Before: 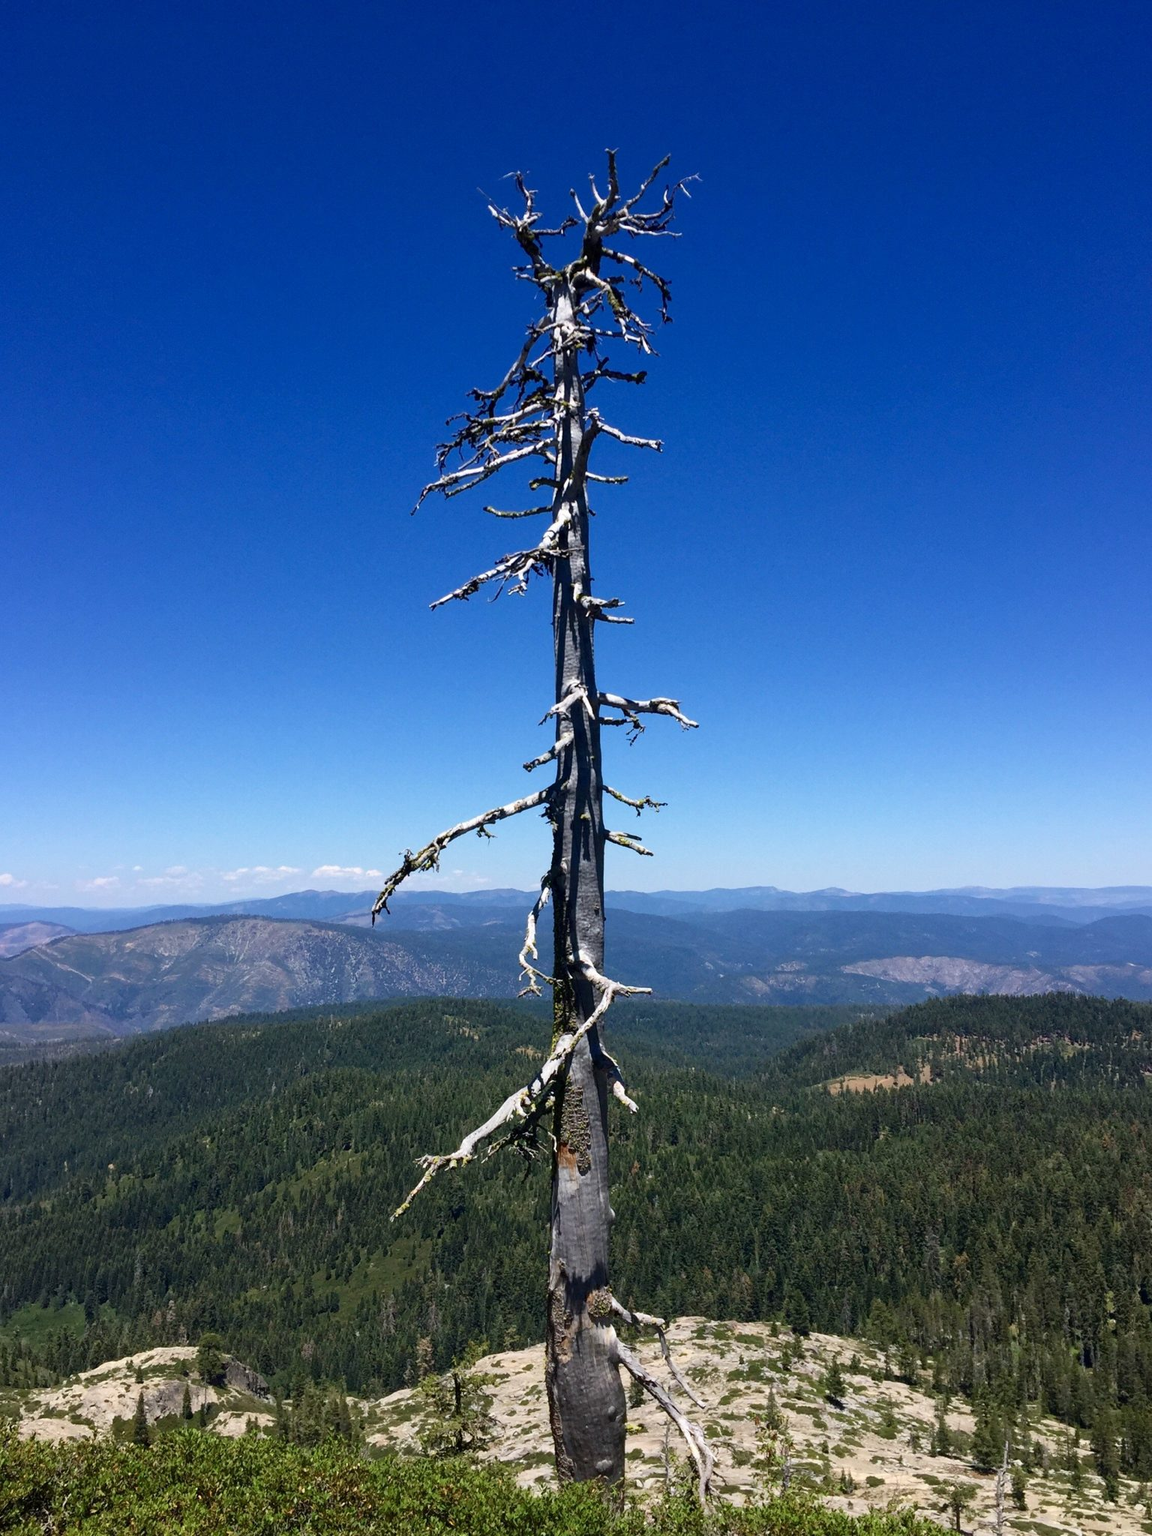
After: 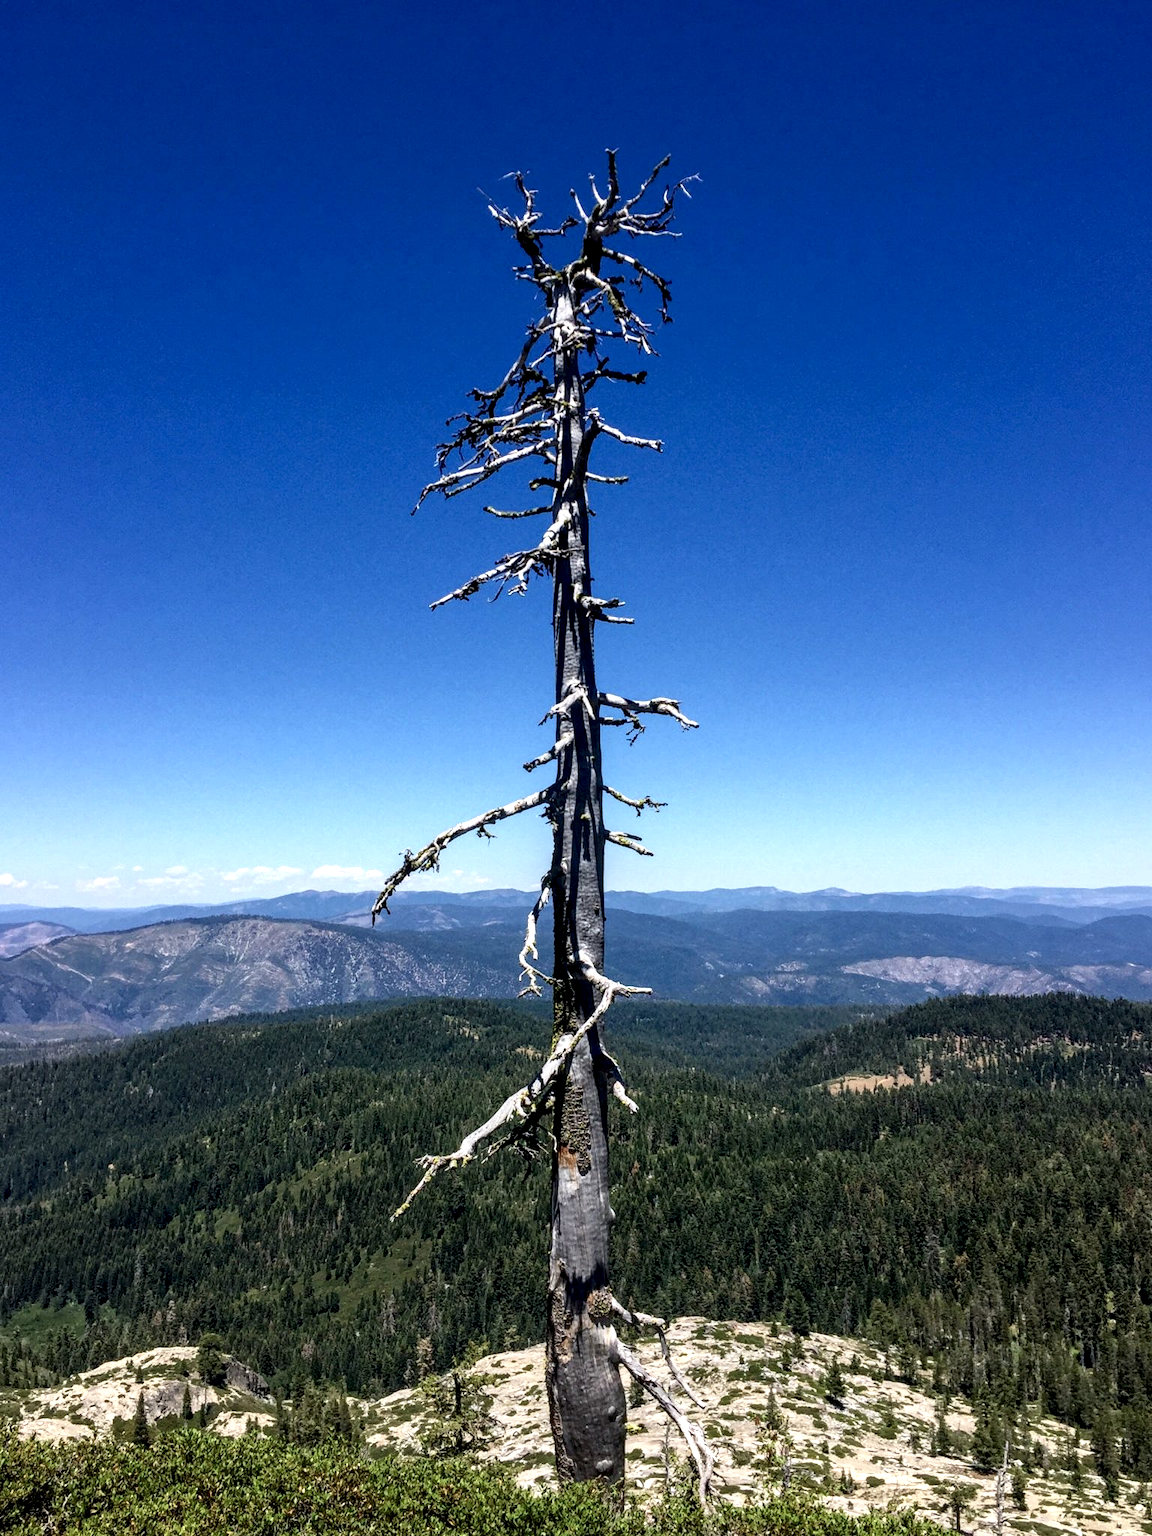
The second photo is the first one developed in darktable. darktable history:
local contrast: highlights 65%, shadows 54%, detail 169%, midtone range 0.509
